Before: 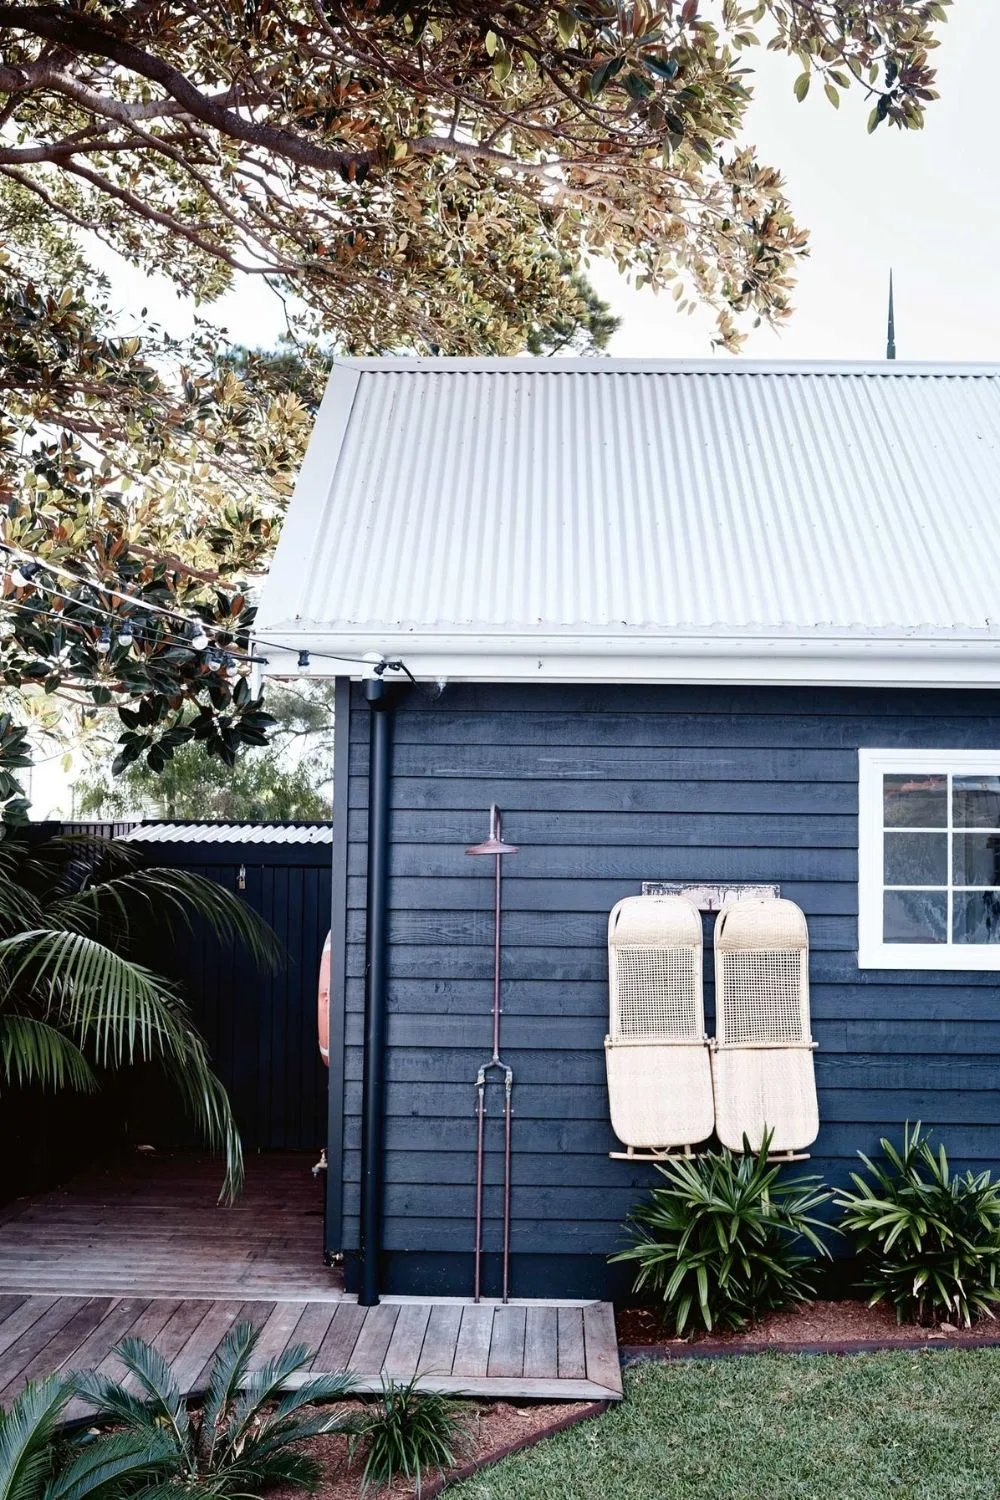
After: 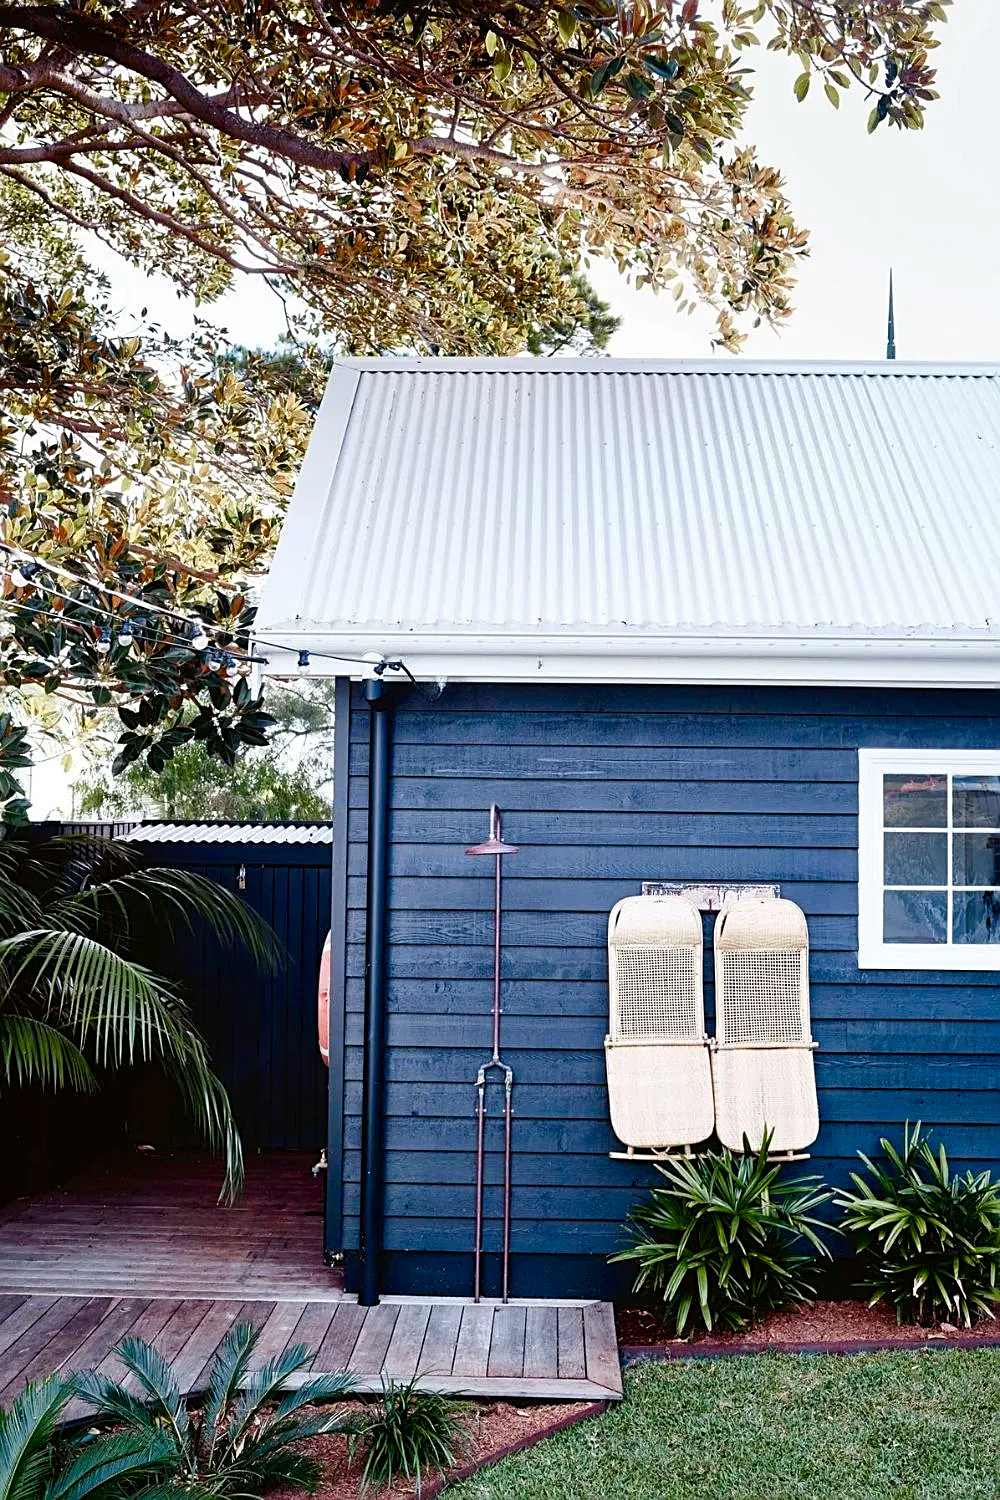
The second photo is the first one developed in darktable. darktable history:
color balance rgb: linear chroma grading › global chroma 15.335%, perceptual saturation grading › global saturation 20%, perceptual saturation grading › highlights -25.583%, perceptual saturation grading › shadows 49.743%
sharpen: on, module defaults
